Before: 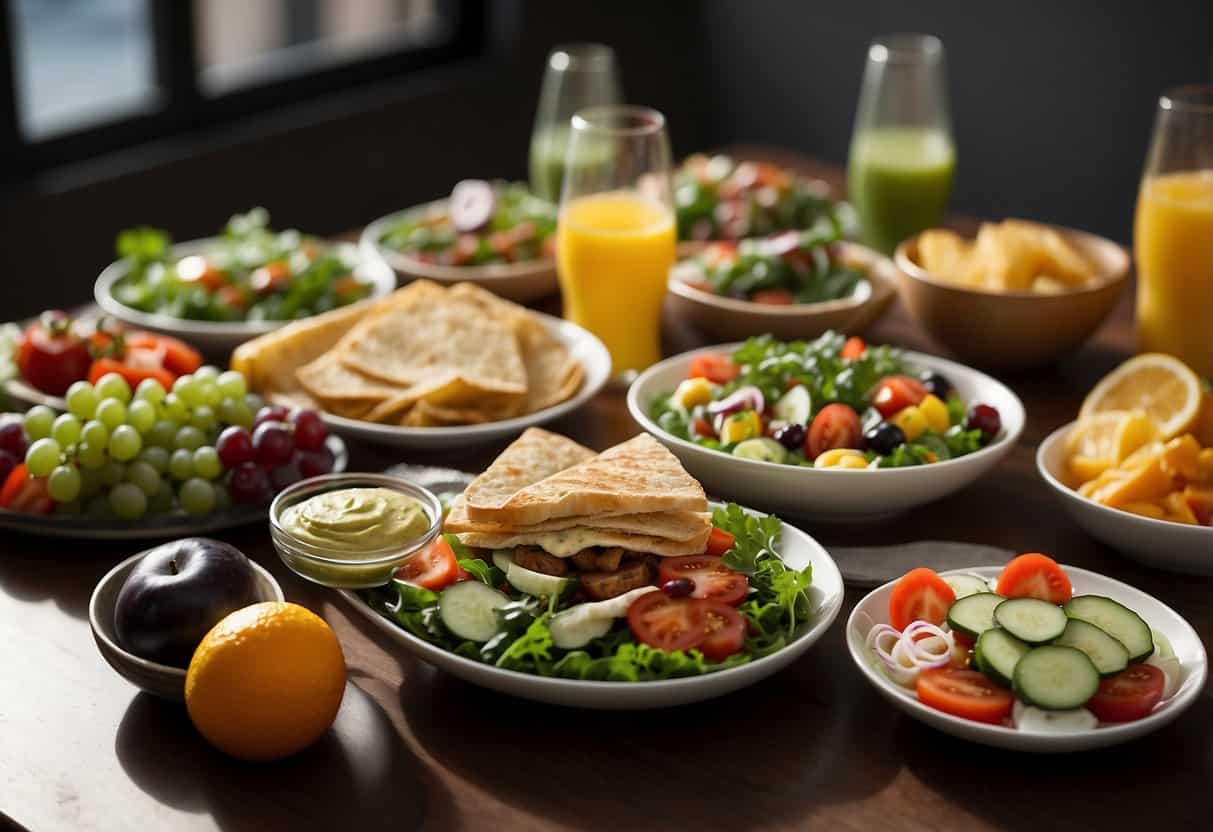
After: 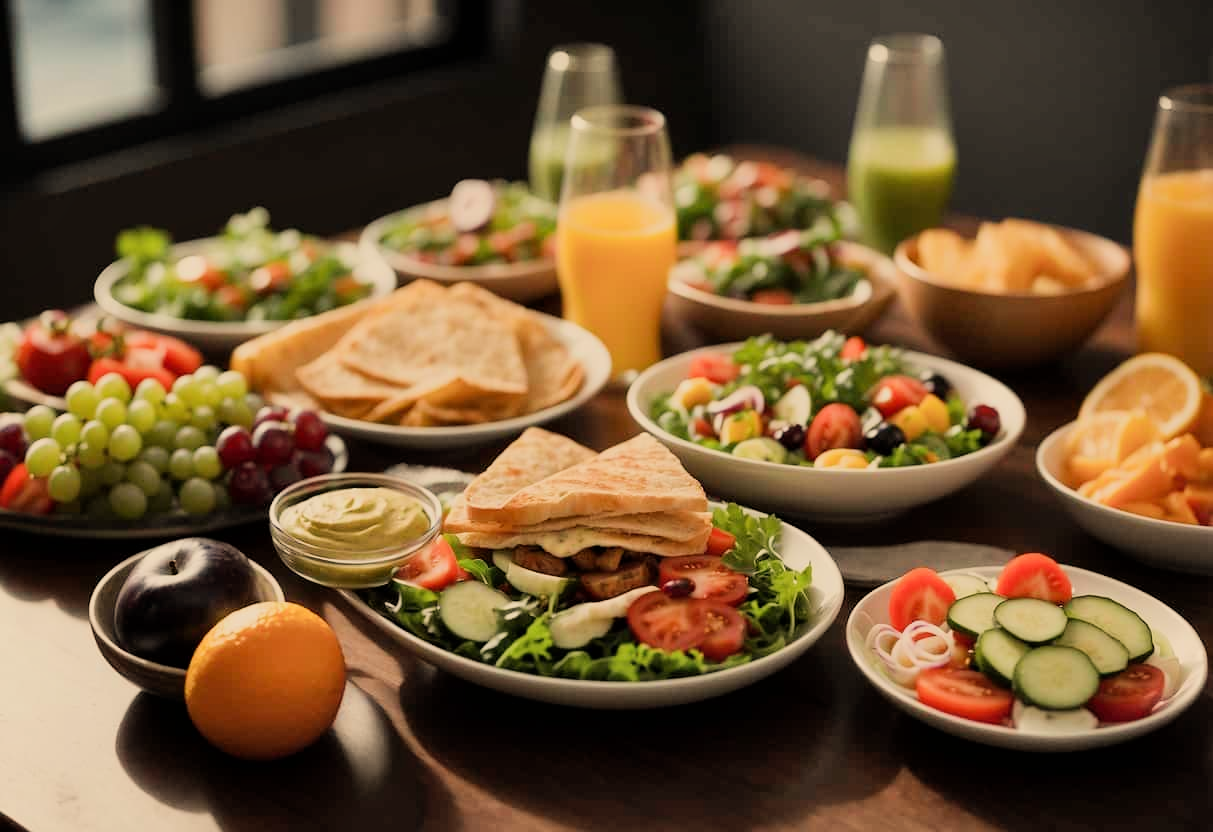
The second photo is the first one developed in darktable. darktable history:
shadows and highlights: shadows 37.27, highlights -28.18, soften with gaussian
exposure: exposure 0.375 EV, compensate highlight preservation false
white balance: red 1.123, blue 0.83
filmic rgb: black relative exposure -16 EV, white relative exposure 6.12 EV, hardness 5.22
